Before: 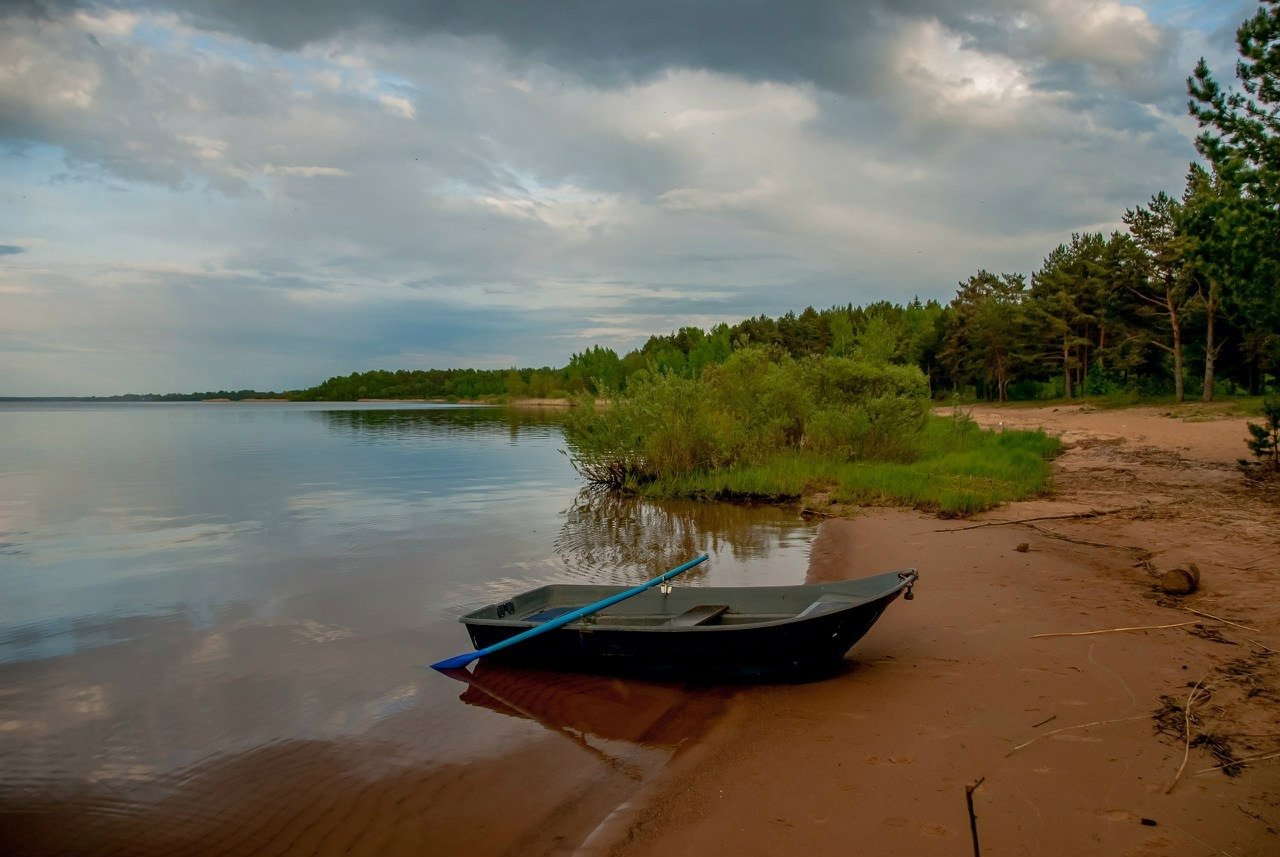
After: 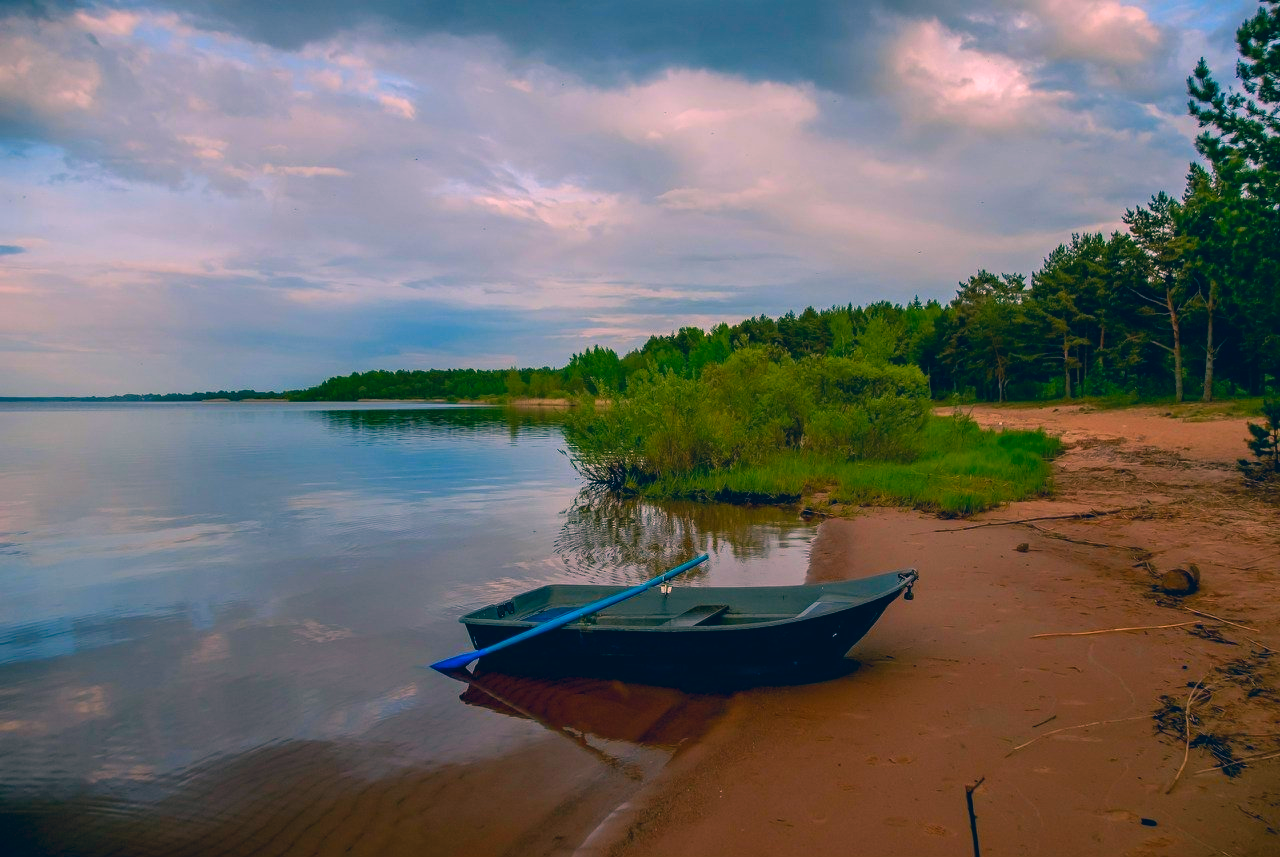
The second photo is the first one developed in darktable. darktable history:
color correction: highlights a* 16.81, highlights b* 0.344, shadows a* -14.8, shadows b* -14.47, saturation 1.5
